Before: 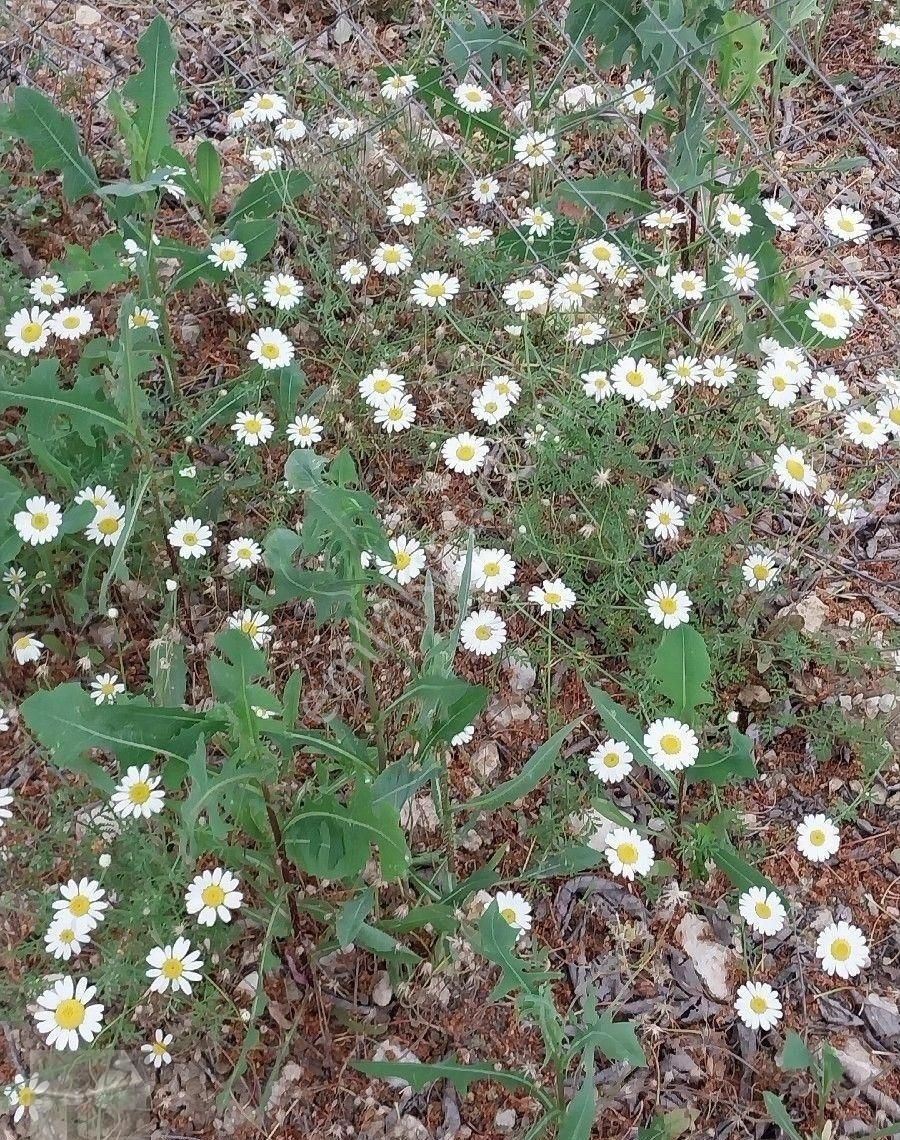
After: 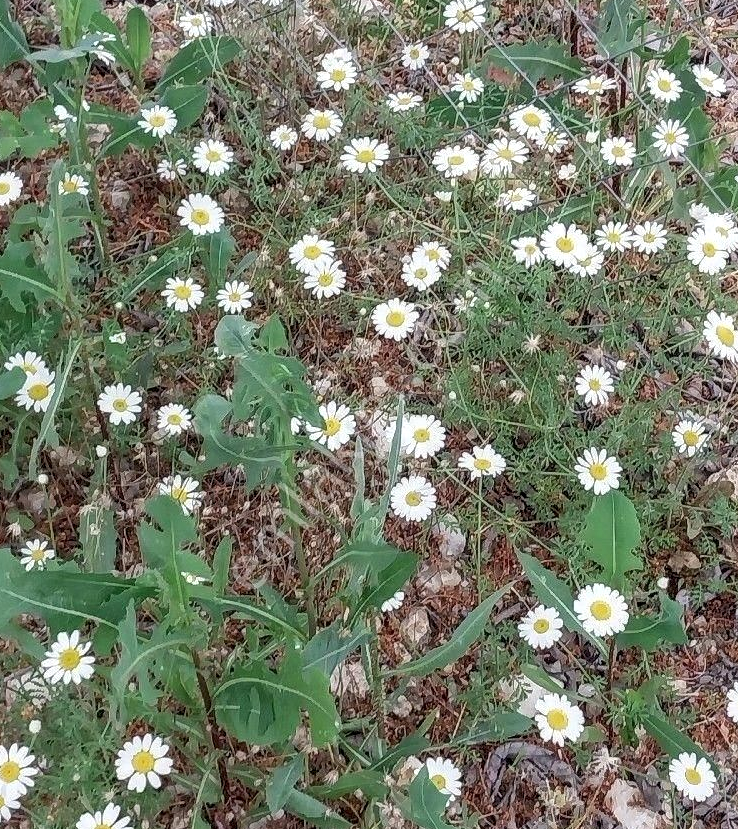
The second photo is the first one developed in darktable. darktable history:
local contrast: detail 130%
crop: left 7.879%, top 11.779%, right 10.097%, bottom 15.475%
